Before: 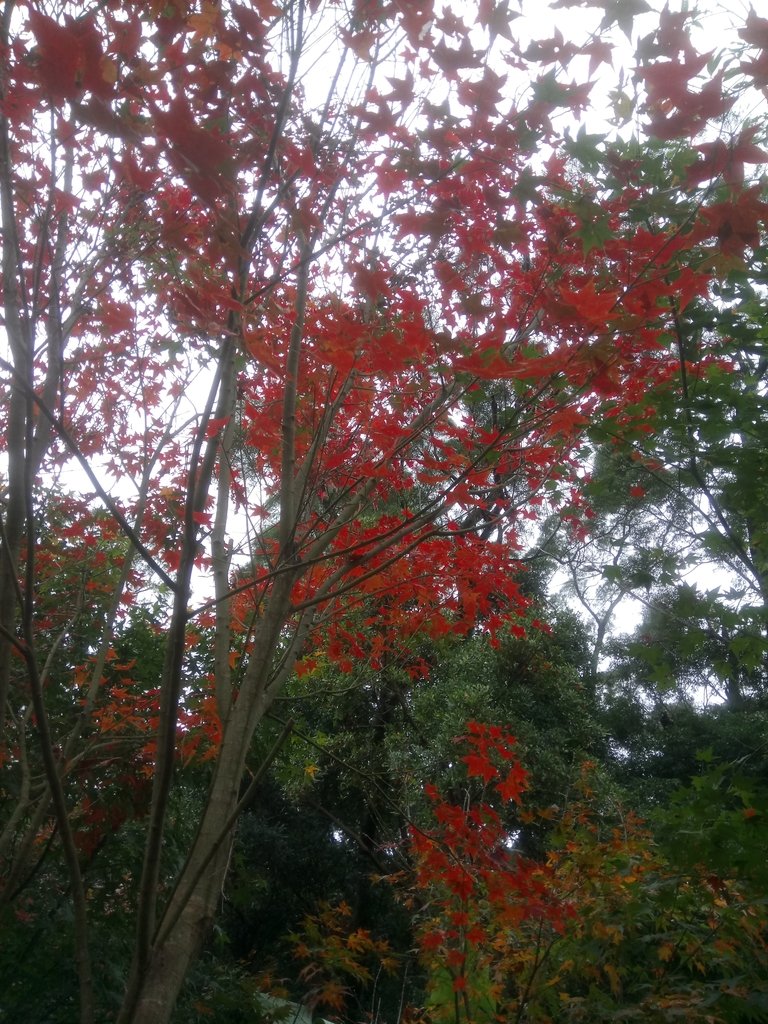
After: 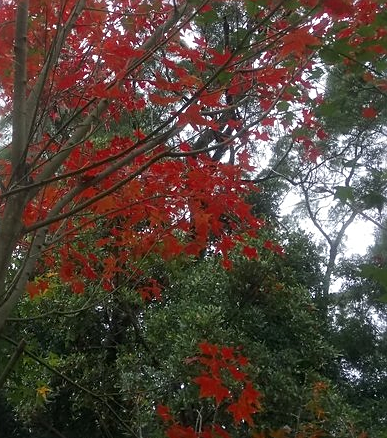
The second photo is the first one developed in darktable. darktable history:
sharpen: amount 0.489
crop: left 34.922%, top 37.079%, right 14.624%, bottom 20.091%
